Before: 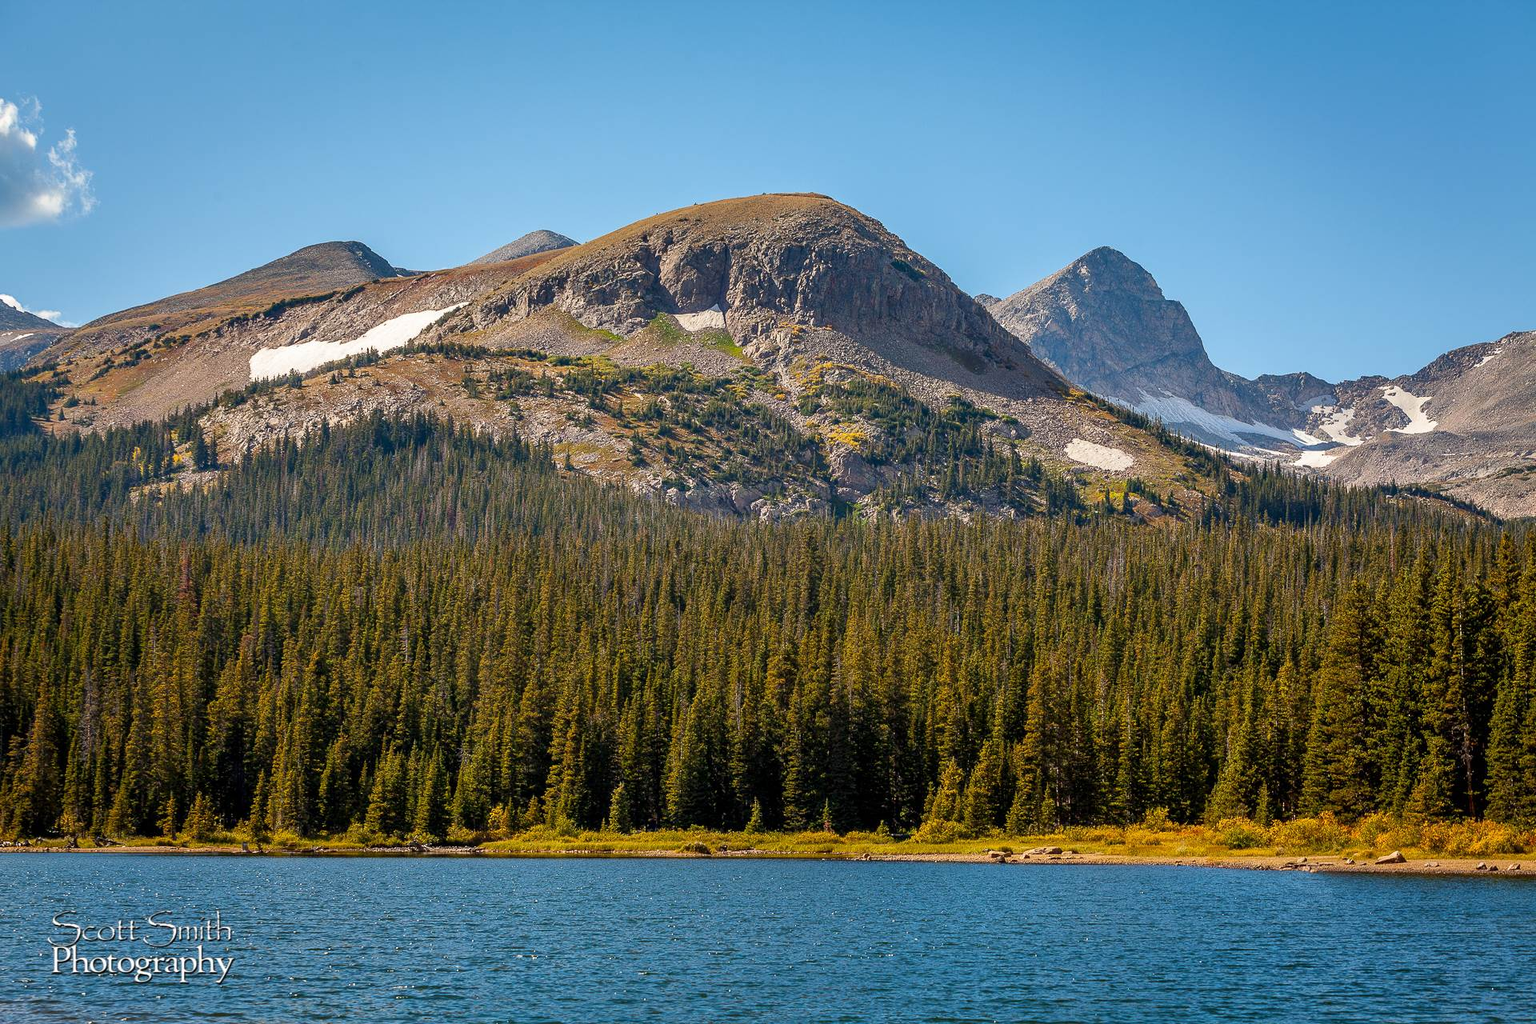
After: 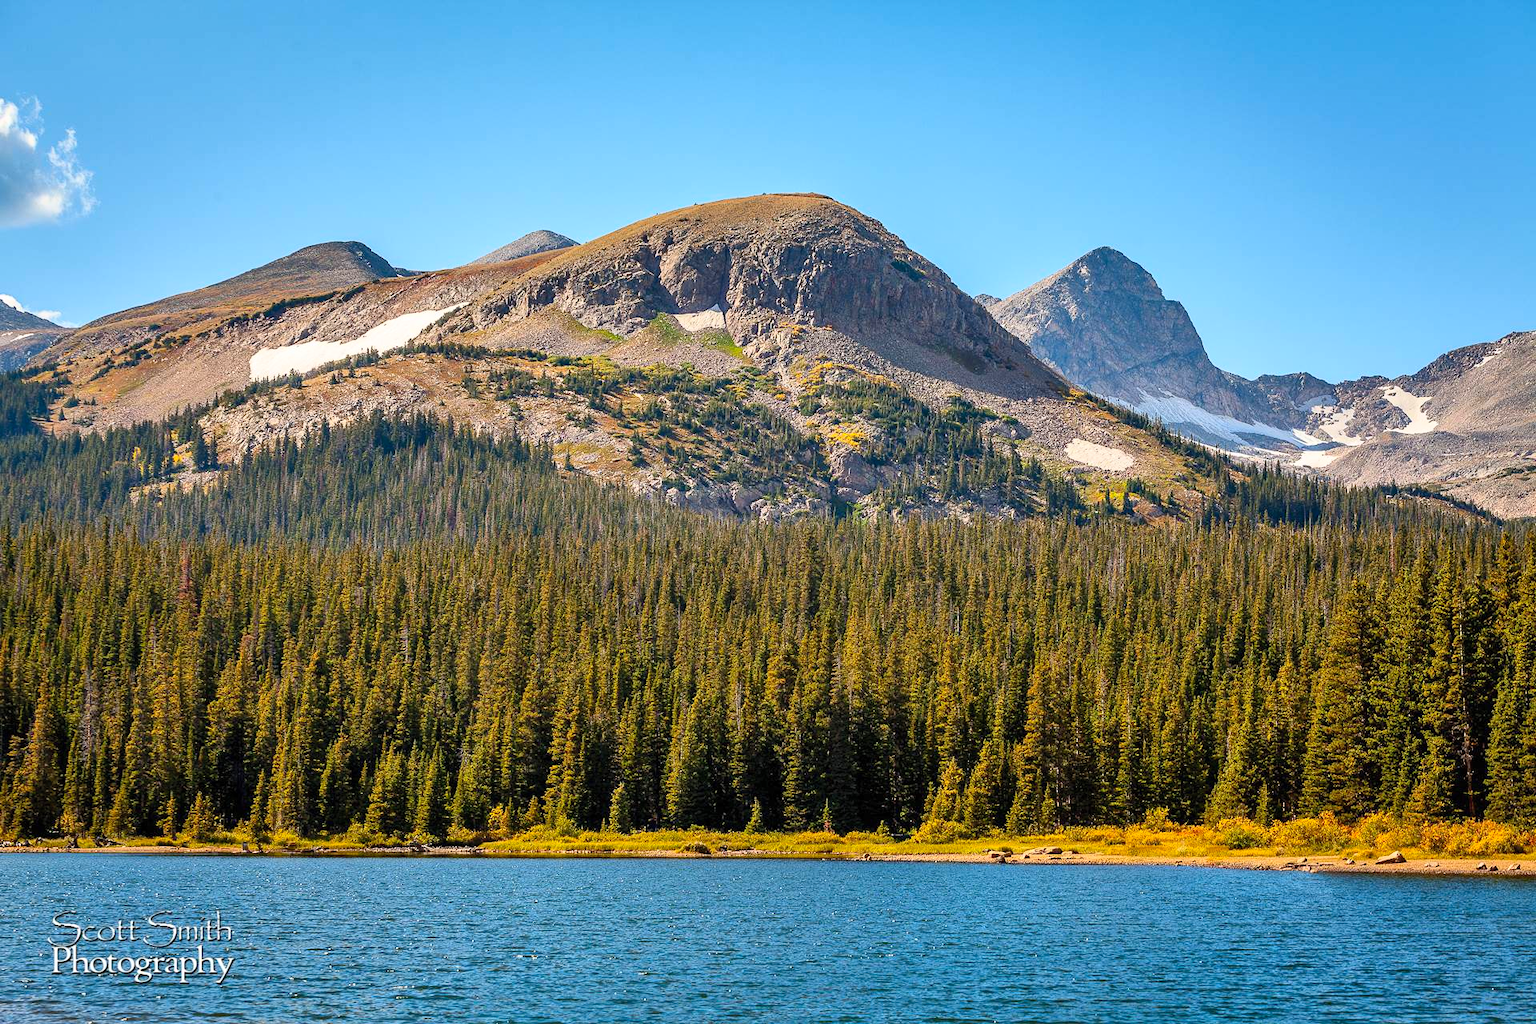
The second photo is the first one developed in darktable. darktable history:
contrast brightness saturation: contrast 0.2, brightness 0.16, saturation 0.22
shadows and highlights: shadows 49, highlights -41, soften with gaussian
